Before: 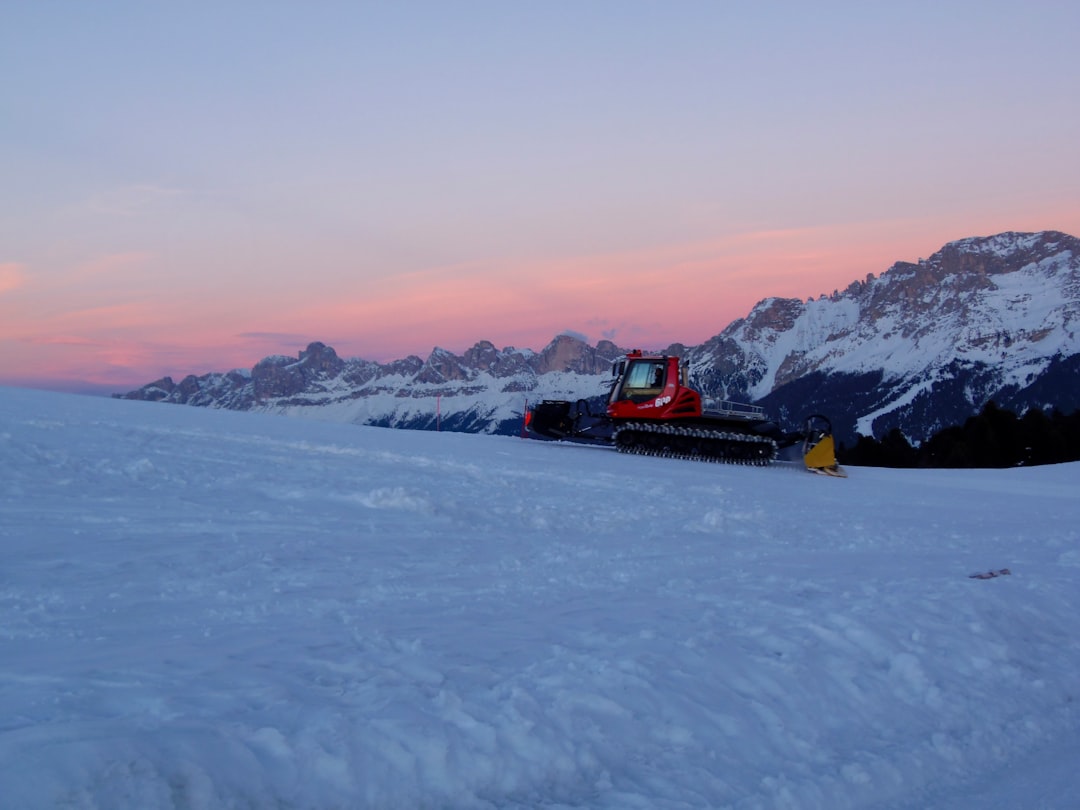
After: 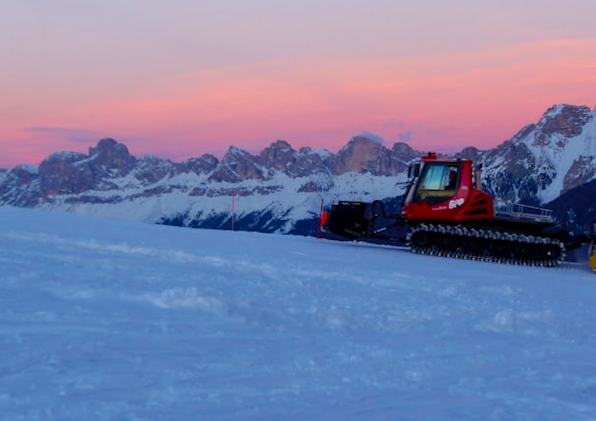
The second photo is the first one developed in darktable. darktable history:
crop and rotate: left 22.13%, top 22.054%, right 22.026%, bottom 22.102%
rotate and perspective: rotation 0.679°, lens shift (horizontal) 0.136, crop left 0.009, crop right 0.991, crop top 0.078, crop bottom 0.95
color balance rgb: perceptual saturation grading › global saturation 25%, global vibrance 20%
